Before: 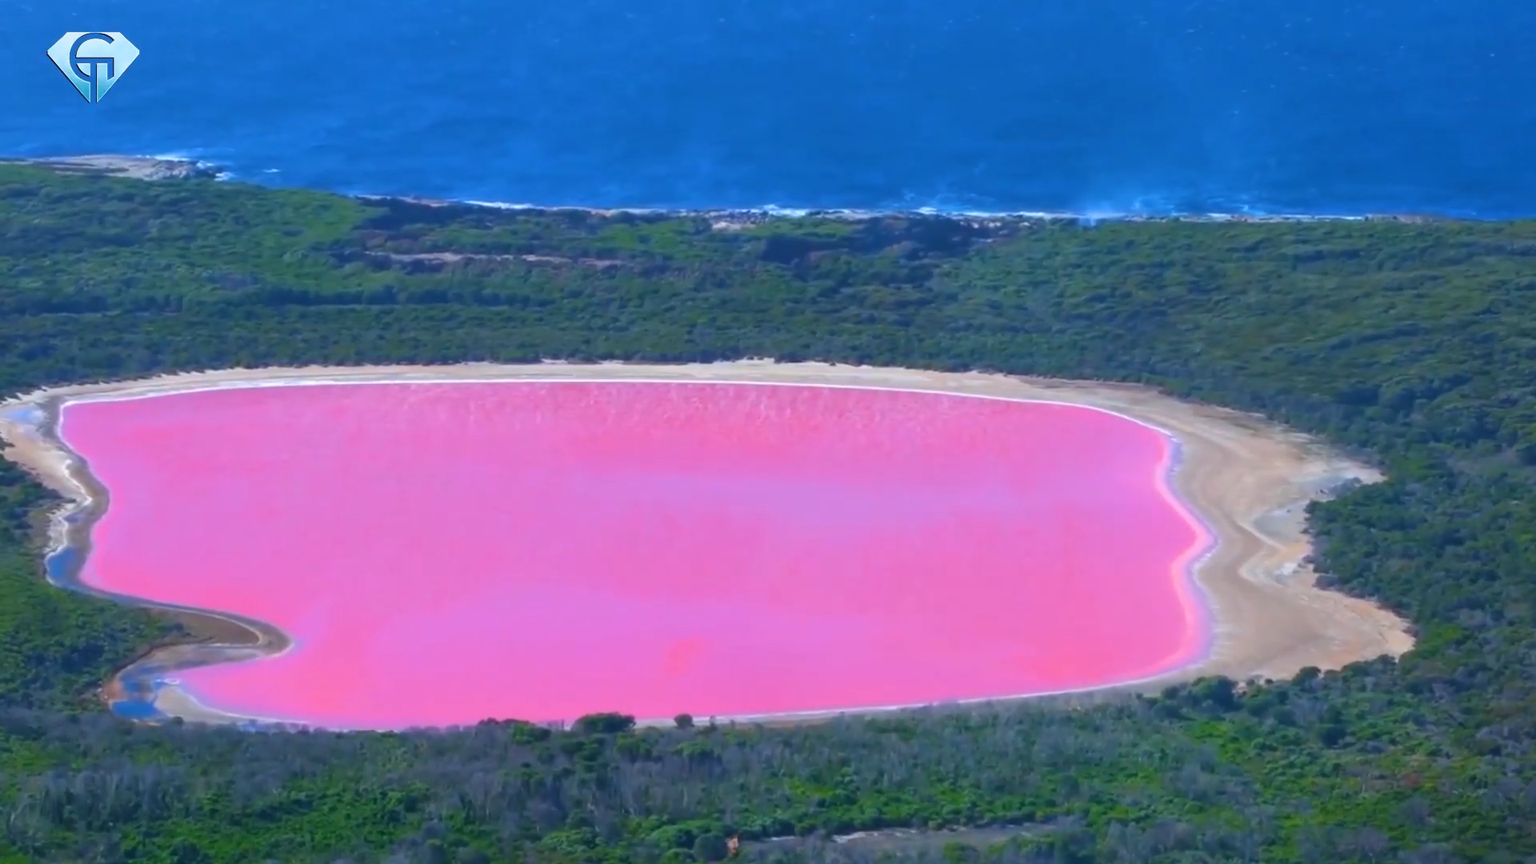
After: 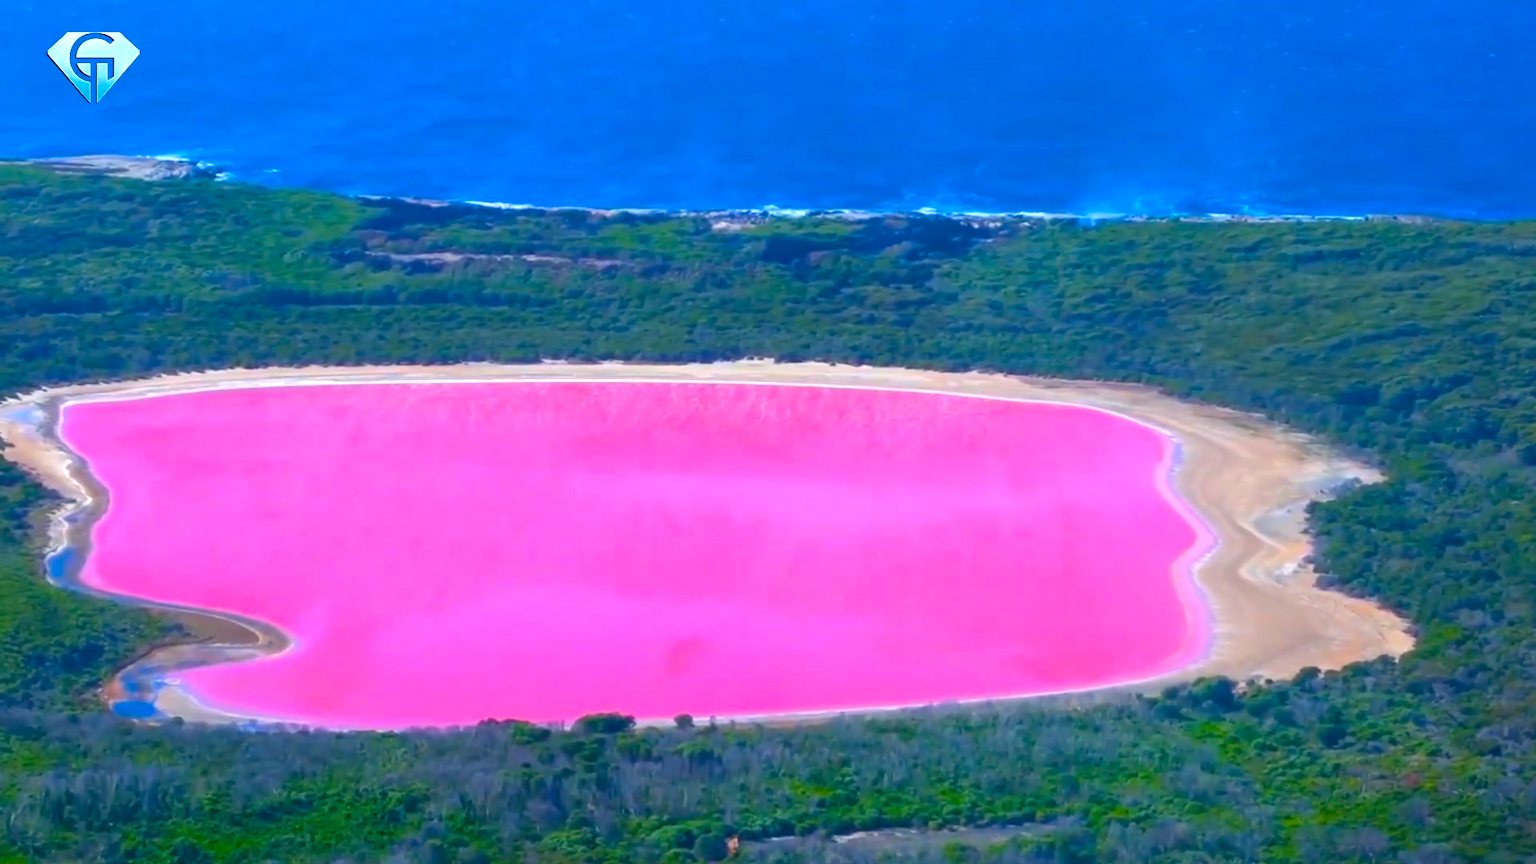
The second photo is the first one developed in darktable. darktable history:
exposure: black level correction 0.003, exposure 0.383 EV, compensate exposure bias true, compensate highlight preservation false
color balance rgb: highlights gain › chroma 2.017%, highlights gain › hue 72.33°, perceptual saturation grading › global saturation 31.107%, global vibrance 20%
